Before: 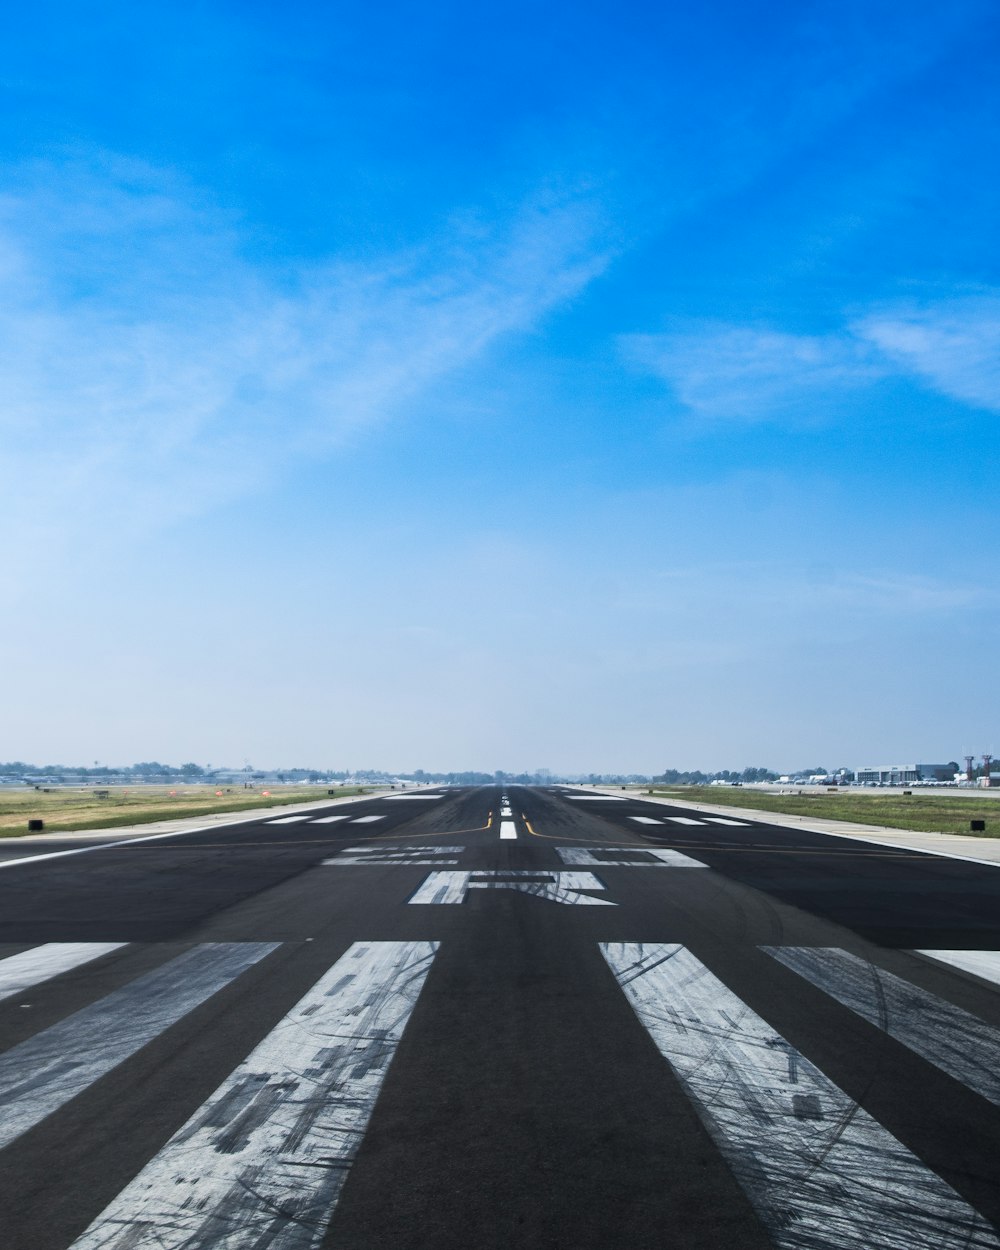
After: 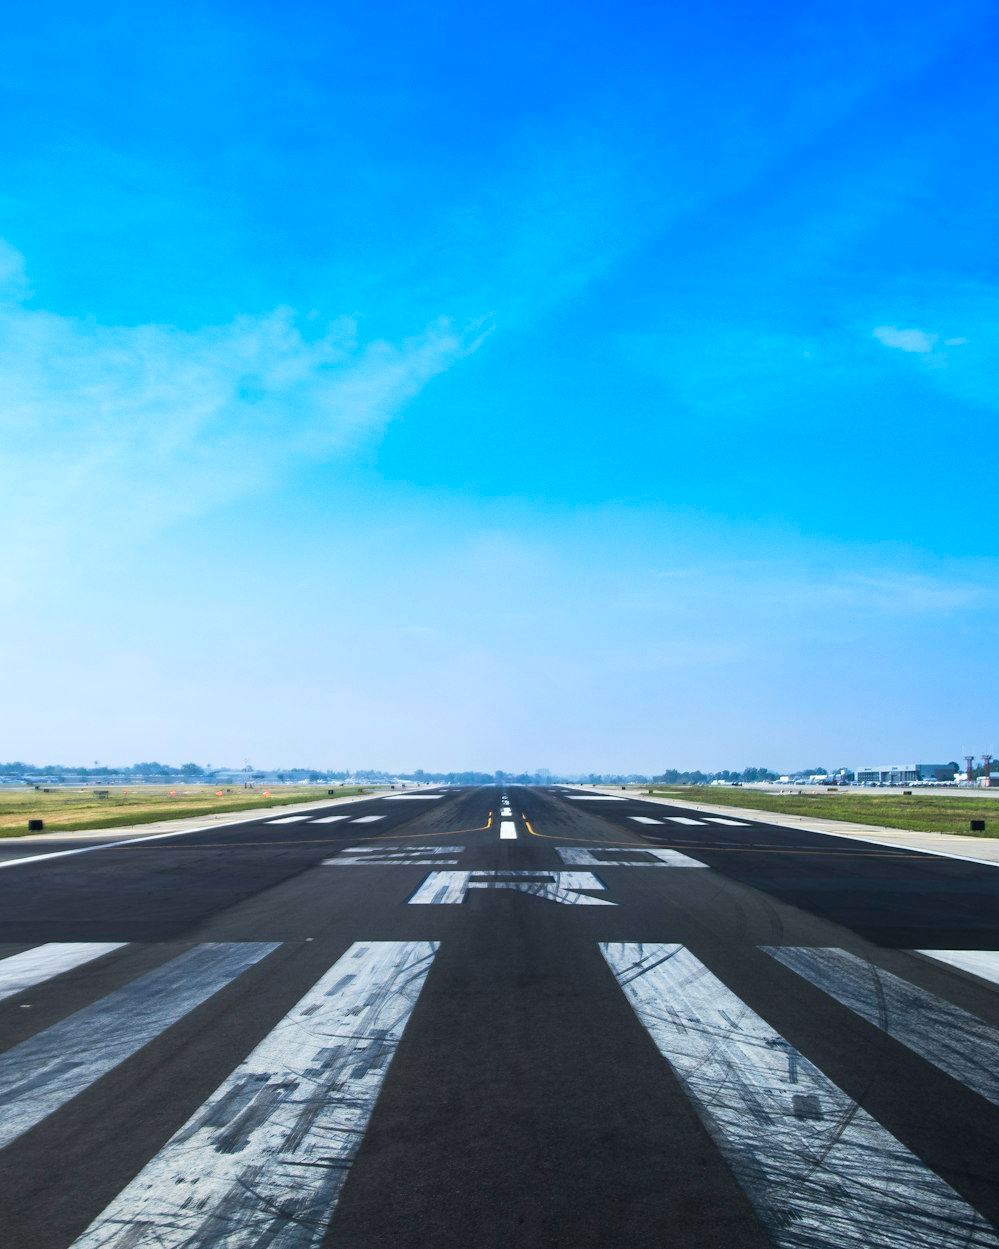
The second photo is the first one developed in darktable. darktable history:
contrast brightness saturation: saturation 0.501
crop: bottom 0.053%
exposure: black level correction 0, exposure 0.199 EV, compensate exposure bias true, compensate highlight preservation false
